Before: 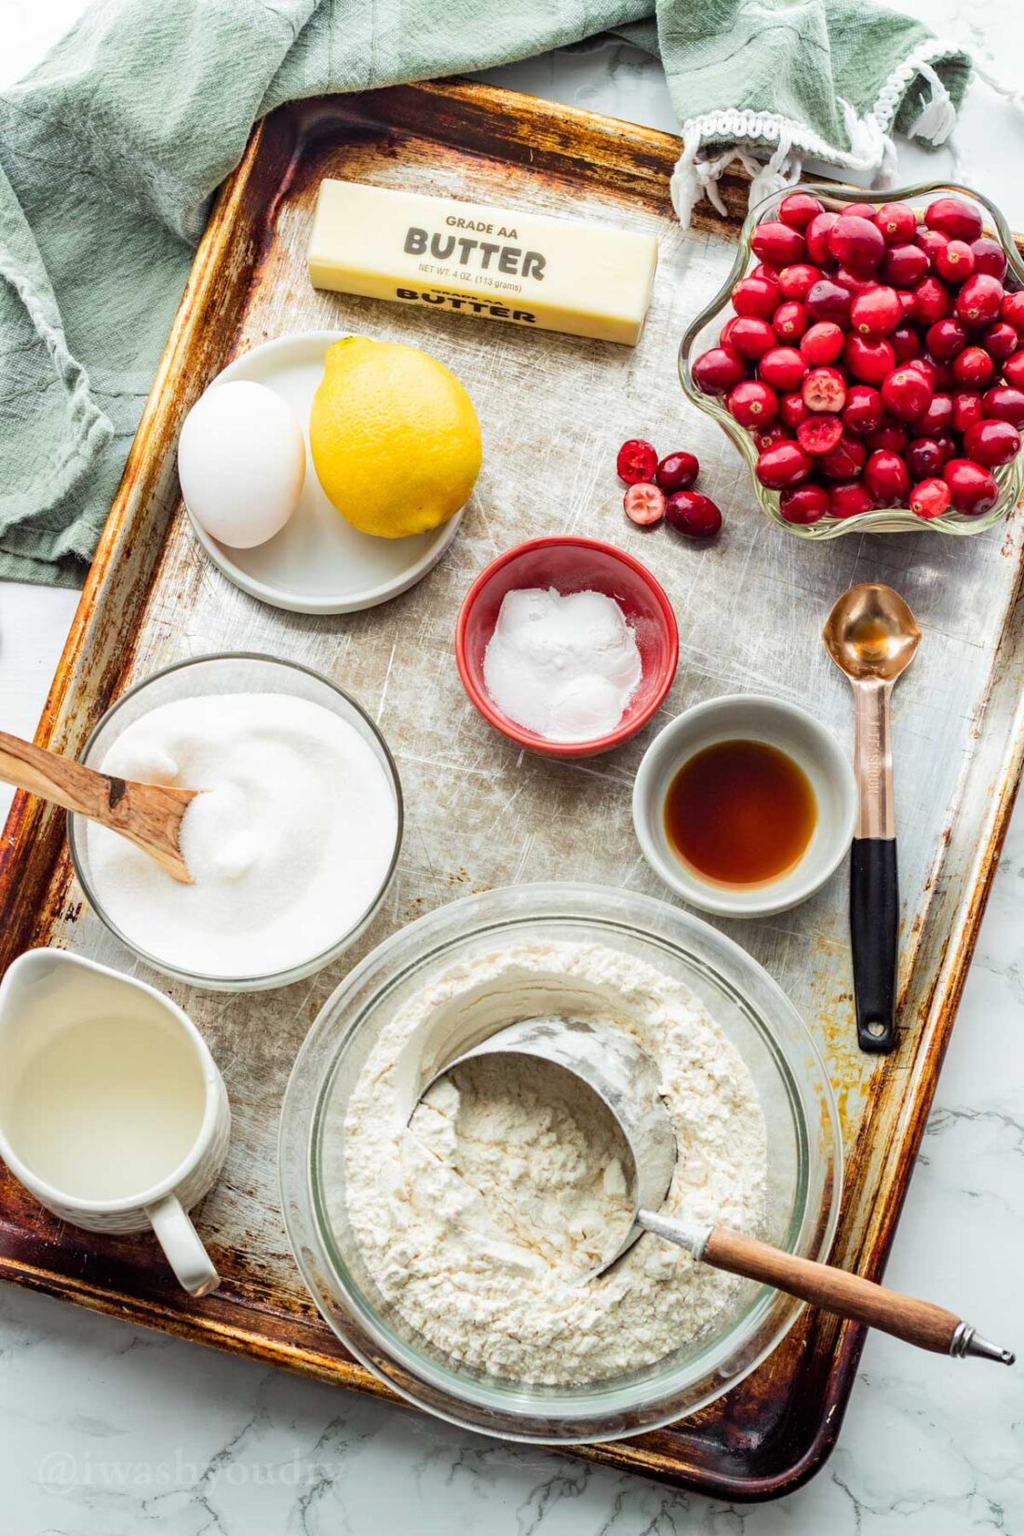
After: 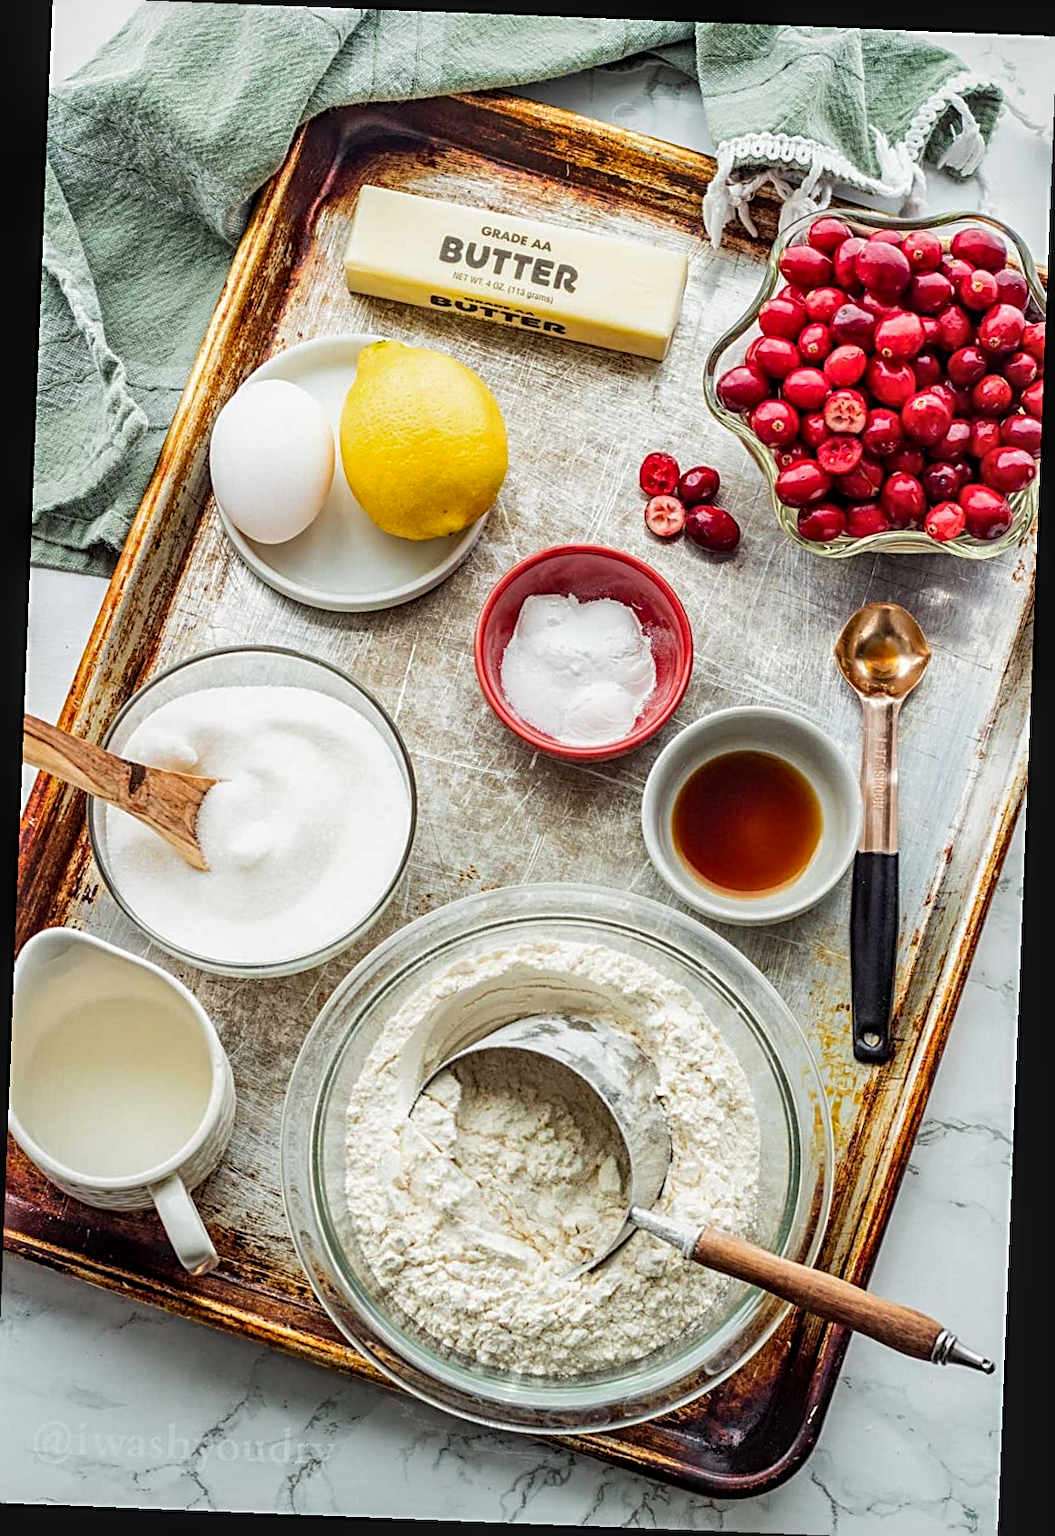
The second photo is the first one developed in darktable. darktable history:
crop and rotate: left 0.614%, top 0.179%, bottom 0.309%
local contrast: on, module defaults
rotate and perspective: rotation 2.27°, automatic cropping off
sharpen: radius 2.543, amount 0.636
